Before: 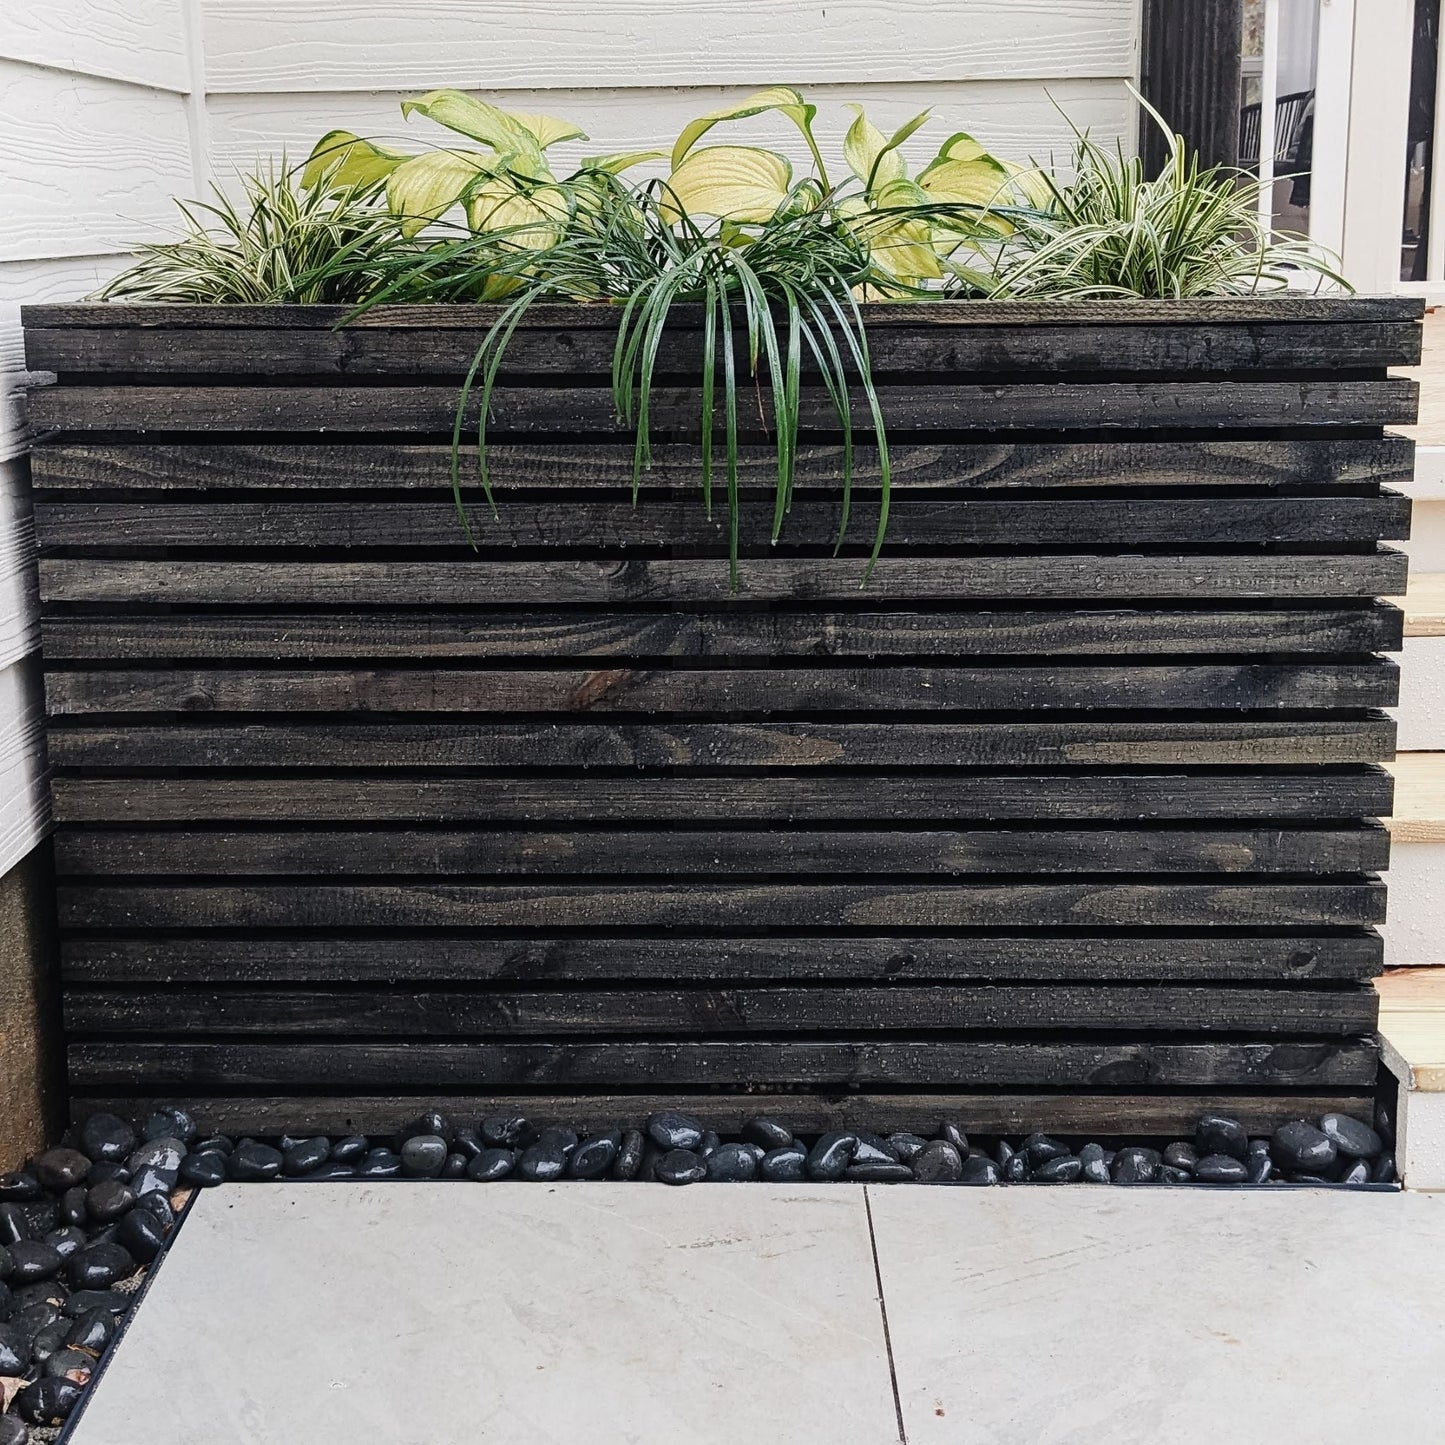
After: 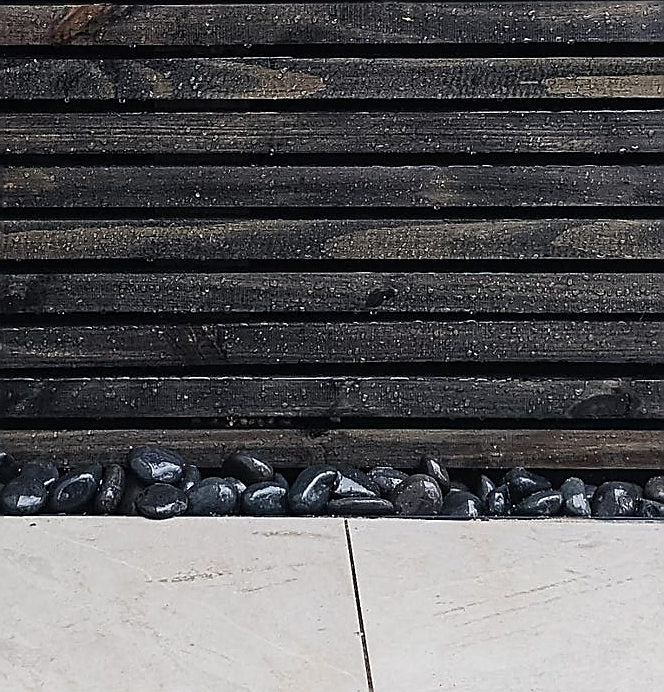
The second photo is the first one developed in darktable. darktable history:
sharpen: radius 1.356, amount 1.265, threshold 0.769
crop: left 35.92%, top 46.123%, right 18.081%, bottom 5.944%
